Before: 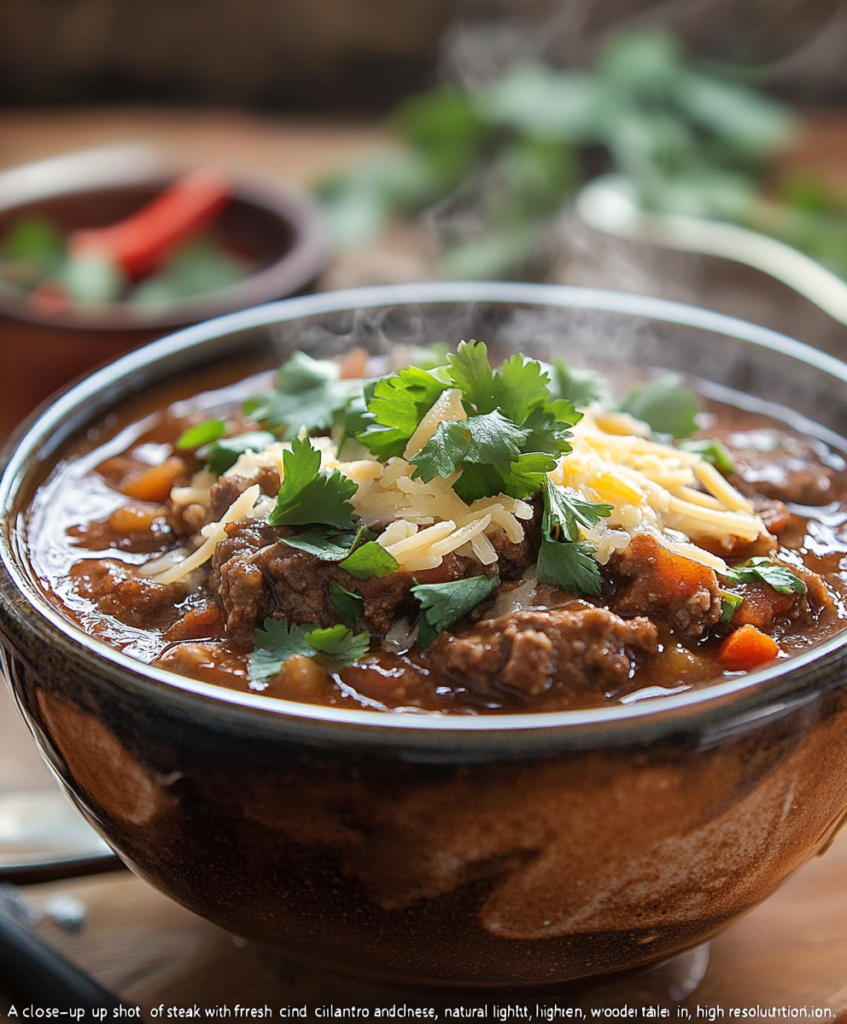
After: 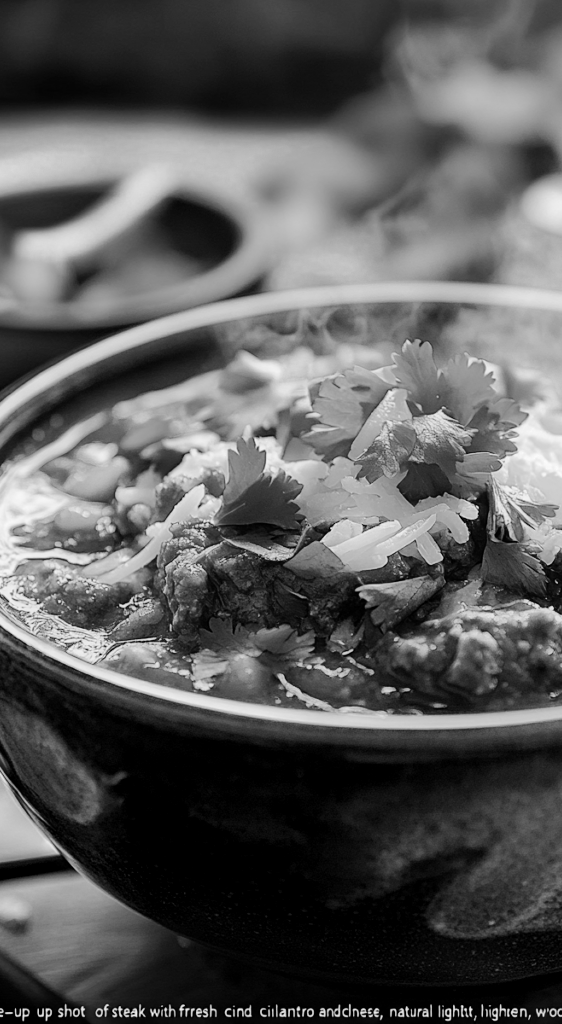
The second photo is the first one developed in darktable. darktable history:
crop and rotate: left 6.52%, right 27.085%
color balance rgb: power › hue 174.12°, perceptual saturation grading › global saturation 36.688%, perceptual saturation grading › shadows 35.224%, perceptual brilliance grading › mid-tones 10.44%, perceptual brilliance grading › shadows 15.768%
tone curve: curves: ch0 [(0.029, 0) (0.134, 0.063) (0.249, 0.198) (0.378, 0.365) (0.499, 0.529) (1, 1)], color space Lab, independent channels, preserve colors none
haze removal: compatibility mode true, adaptive false
contrast equalizer: octaves 7, y [[0.5, 0.488, 0.462, 0.461, 0.491, 0.5], [0.5 ×6], [0.5 ×6], [0 ×6], [0 ×6]]
exposure: black level correction 0.002, exposure -0.097 EV, compensate highlight preservation false
color zones: curves: ch0 [(0.004, 0.588) (0.116, 0.636) (0.259, 0.476) (0.423, 0.464) (0.75, 0.5)]; ch1 [(0, 0) (0.143, 0) (0.286, 0) (0.429, 0) (0.571, 0) (0.714, 0) (0.857, 0)]
